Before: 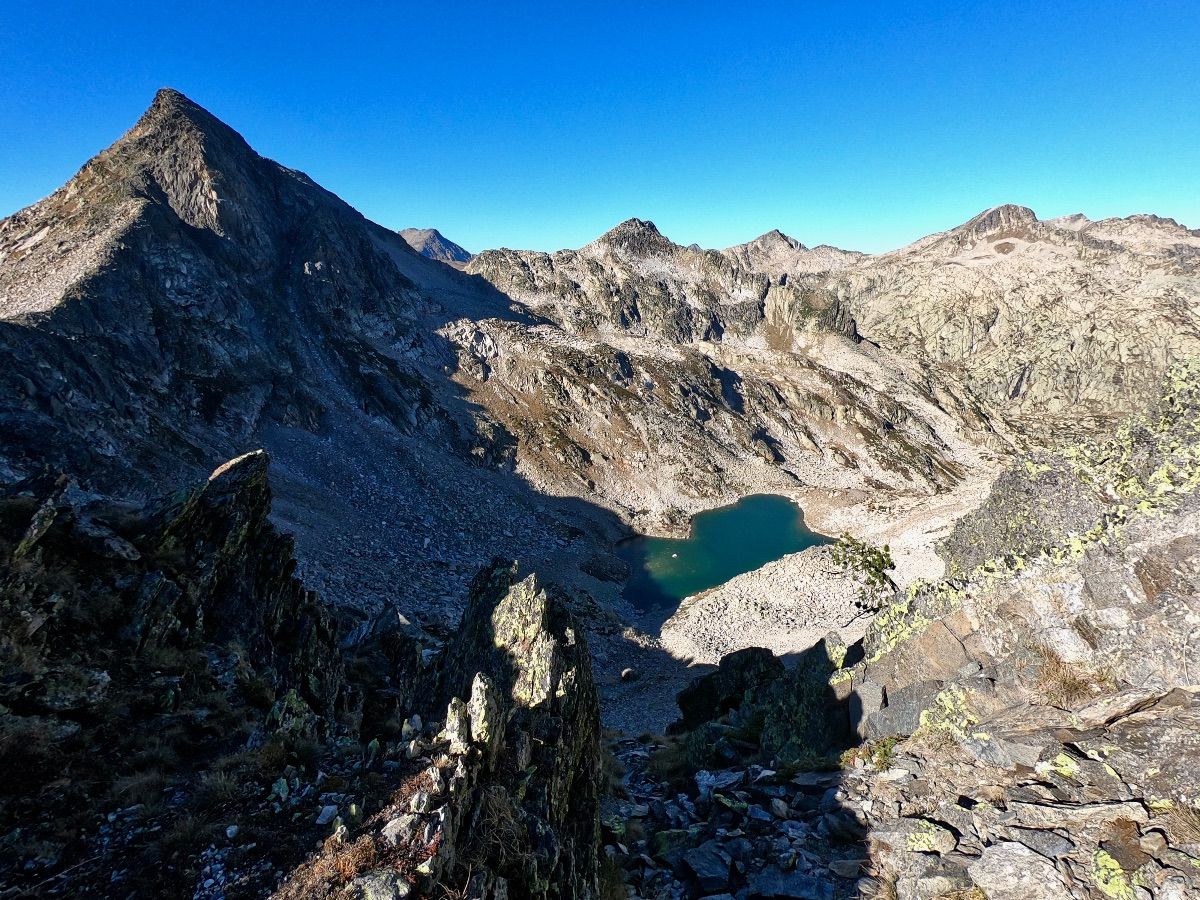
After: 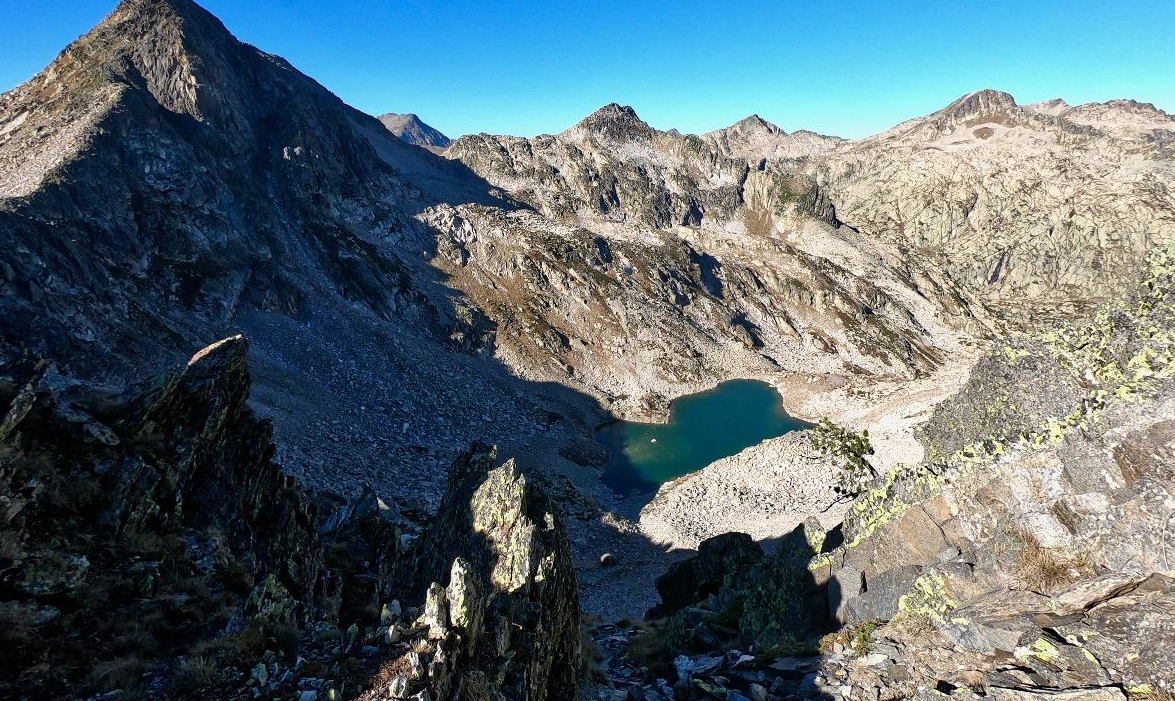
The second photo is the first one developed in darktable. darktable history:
crop and rotate: left 1.814%, top 12.818%, right 0.25%, bottom 9.225%
